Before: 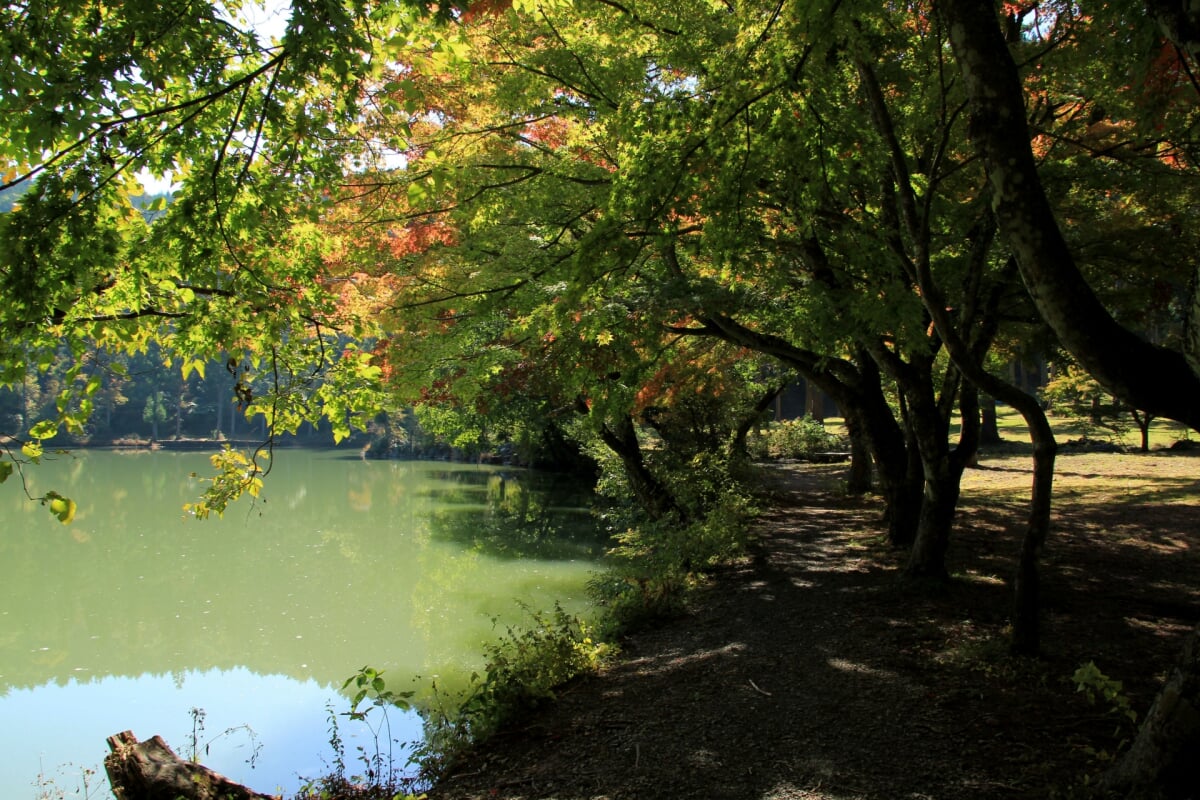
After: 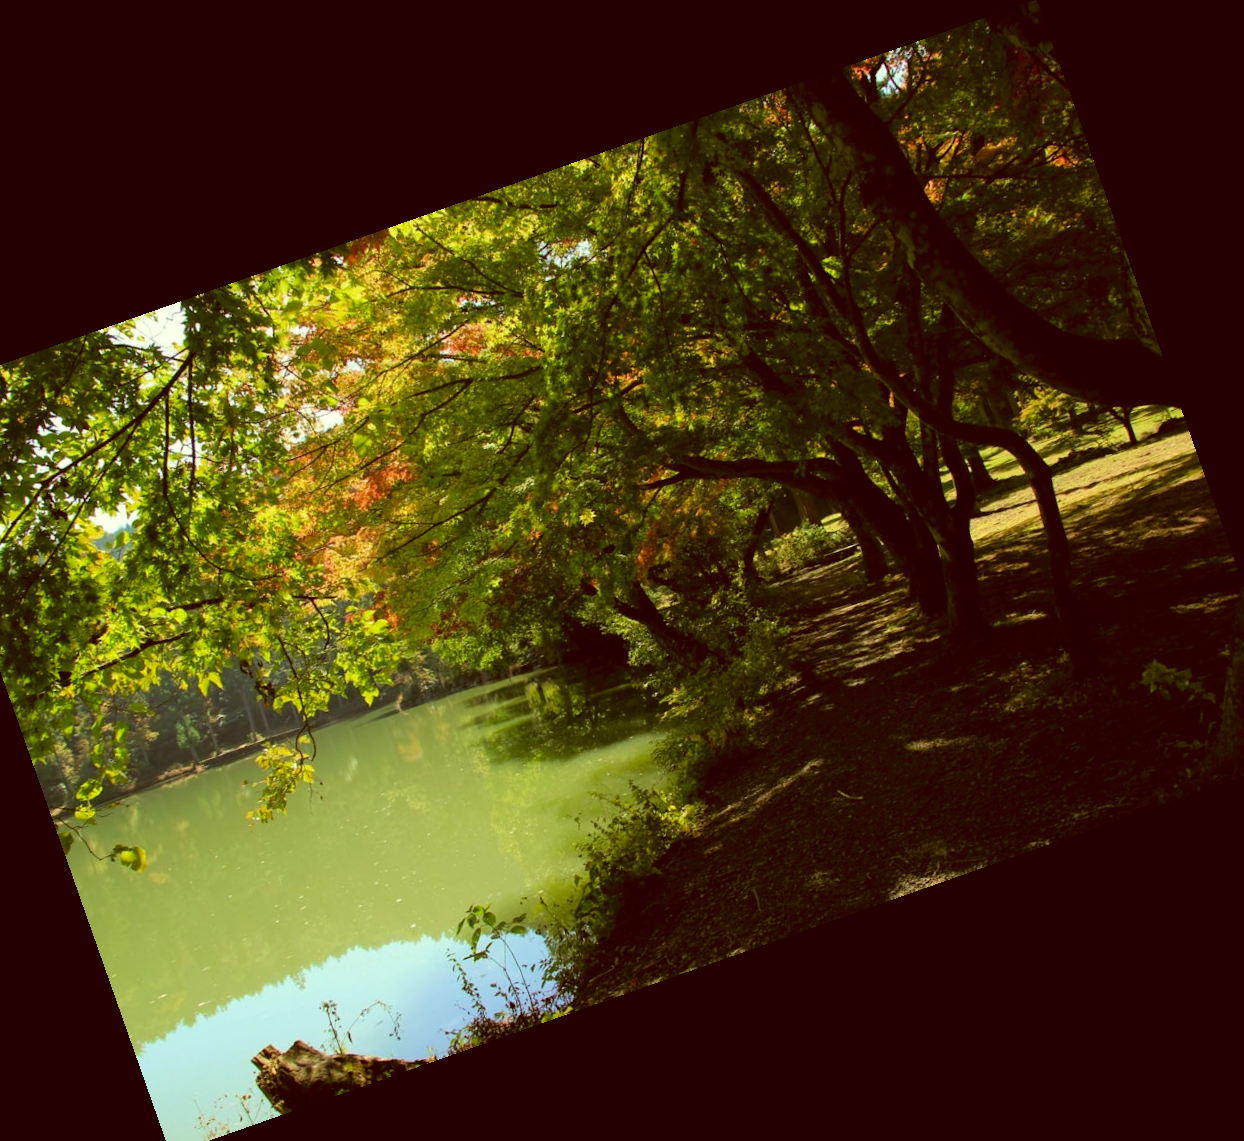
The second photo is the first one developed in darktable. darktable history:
color balance: mode lift, gamma, gain (sRGB)
color correction: highlights a* -5.3, highlights b* 9.8, shadows a* 9.8, shadows b* 24.26
crop and rotate: angle 19.43°, left 6.812%, right 4.125%, bottom 1.087%
velvia: on, module defaults
